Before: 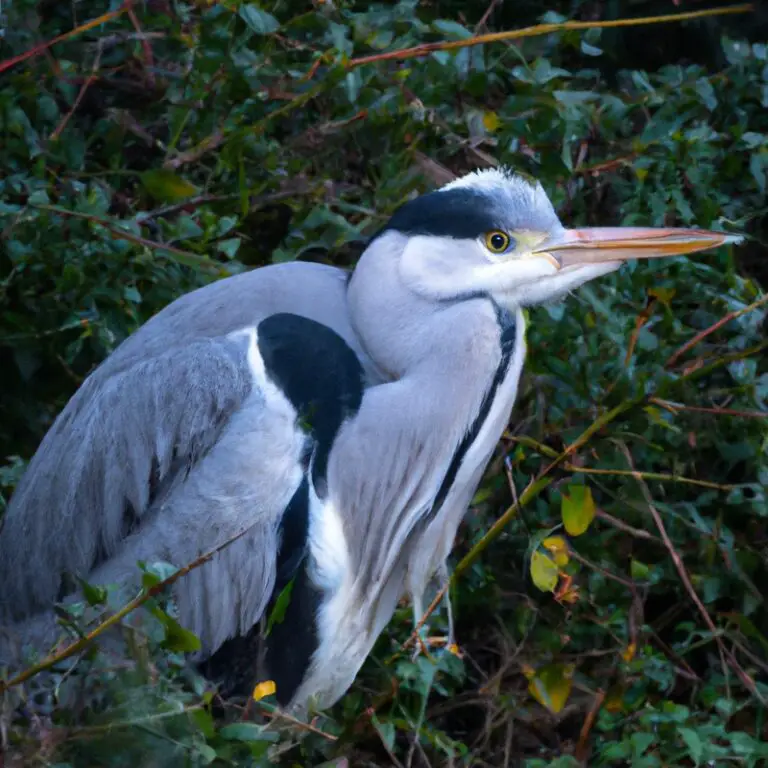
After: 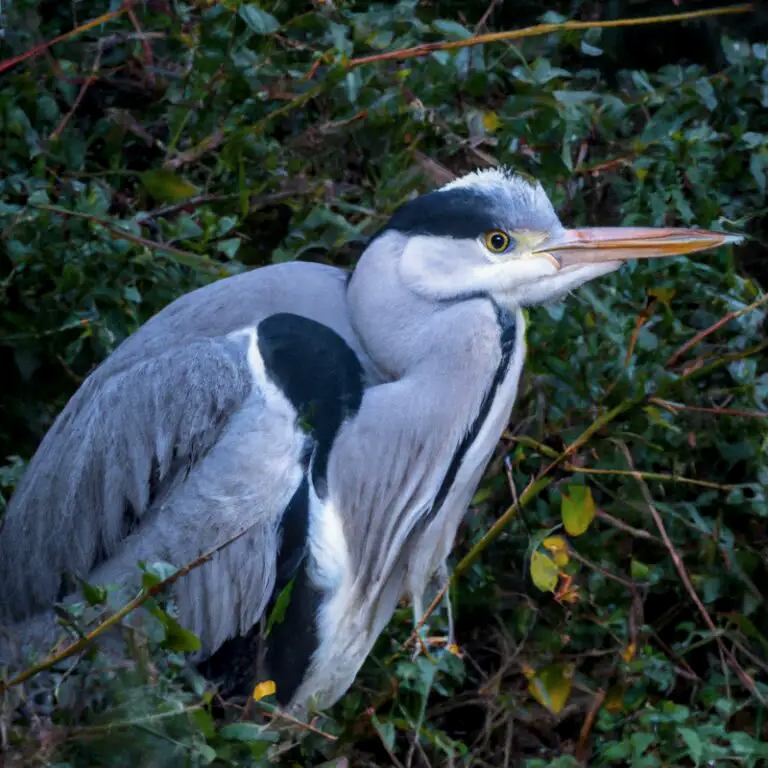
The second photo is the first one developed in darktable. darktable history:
local contrast: on, module defaults
exposure: exposure -0.157 EV, compensate highlight preservation false
